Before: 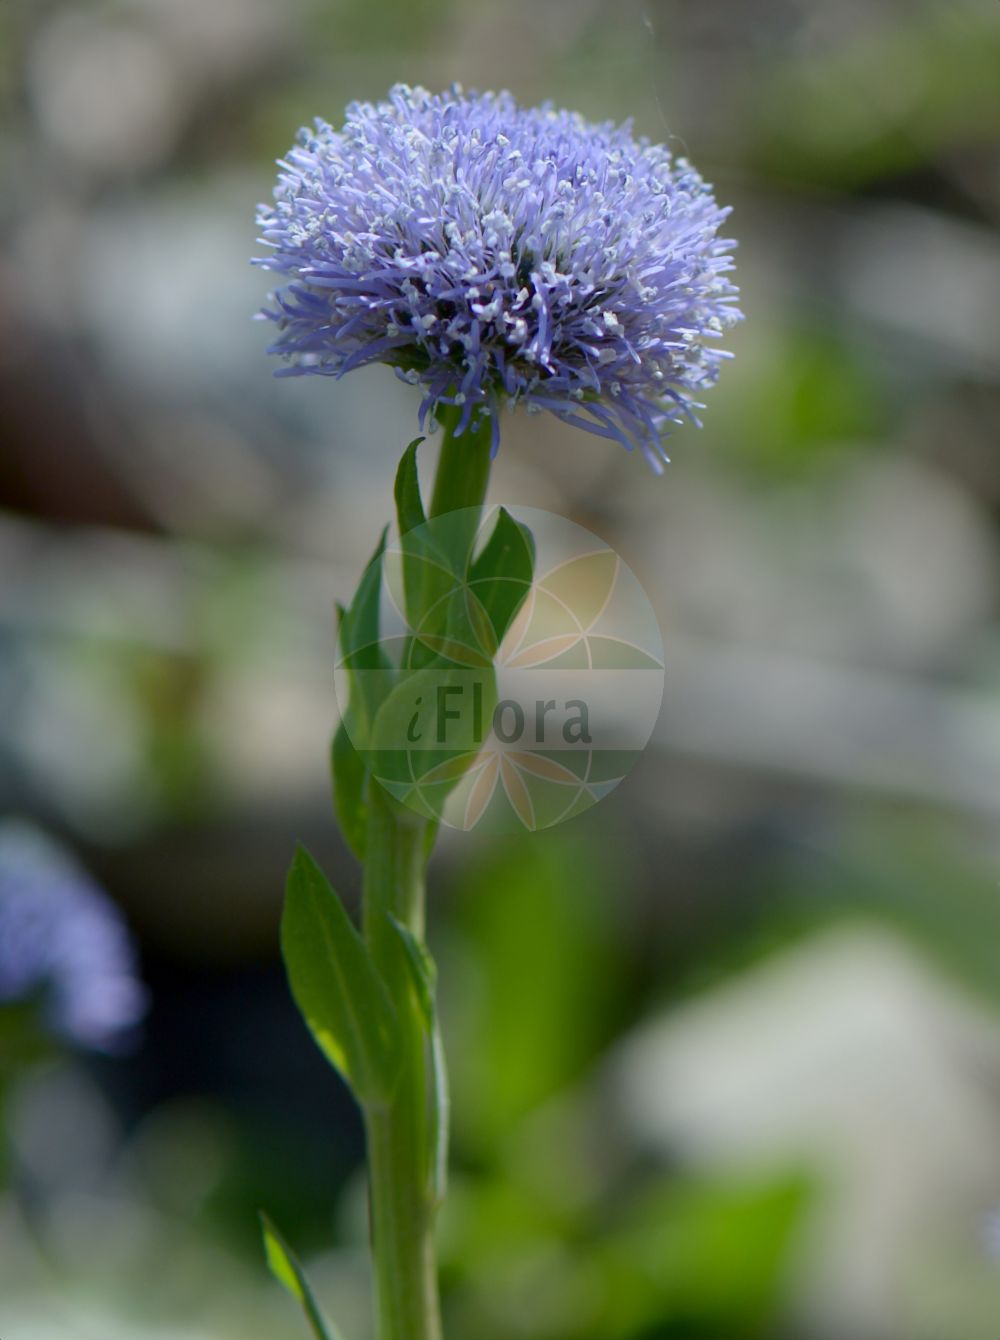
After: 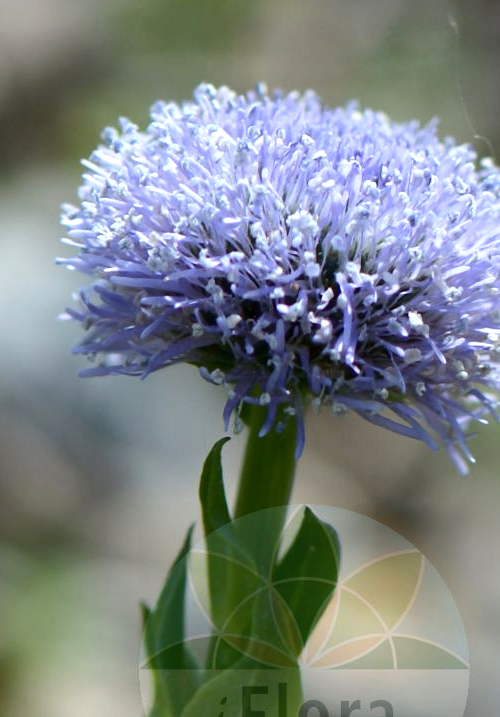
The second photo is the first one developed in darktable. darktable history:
tone equalizer: -8 EV -0.75 EV, -7 EV -0.7 EV, -6 EV -0.6 EV, -5 EV -0.4 EV, -3 EV 0.4 EV, -2 EV 0.6 EV, -1 EV 0.7 EV, +0 EV 0.75 EV, edges refinement/feathering 500, mask exposure compensation -1.57 EV, preserve details no
crop: left 19.556%, right 30.401%, bottom 46.458%
